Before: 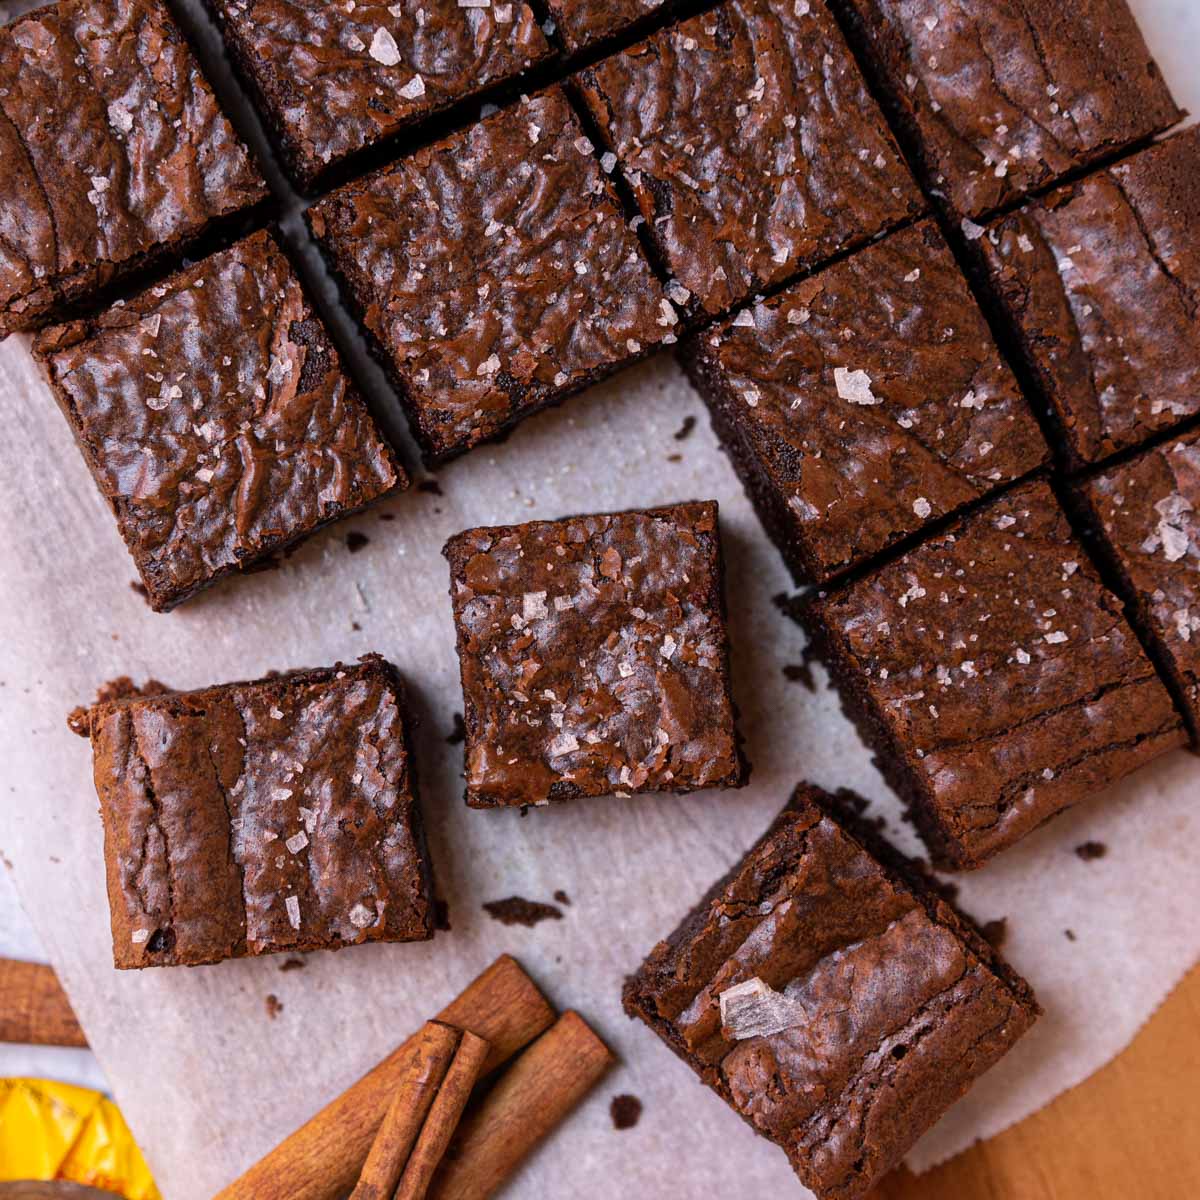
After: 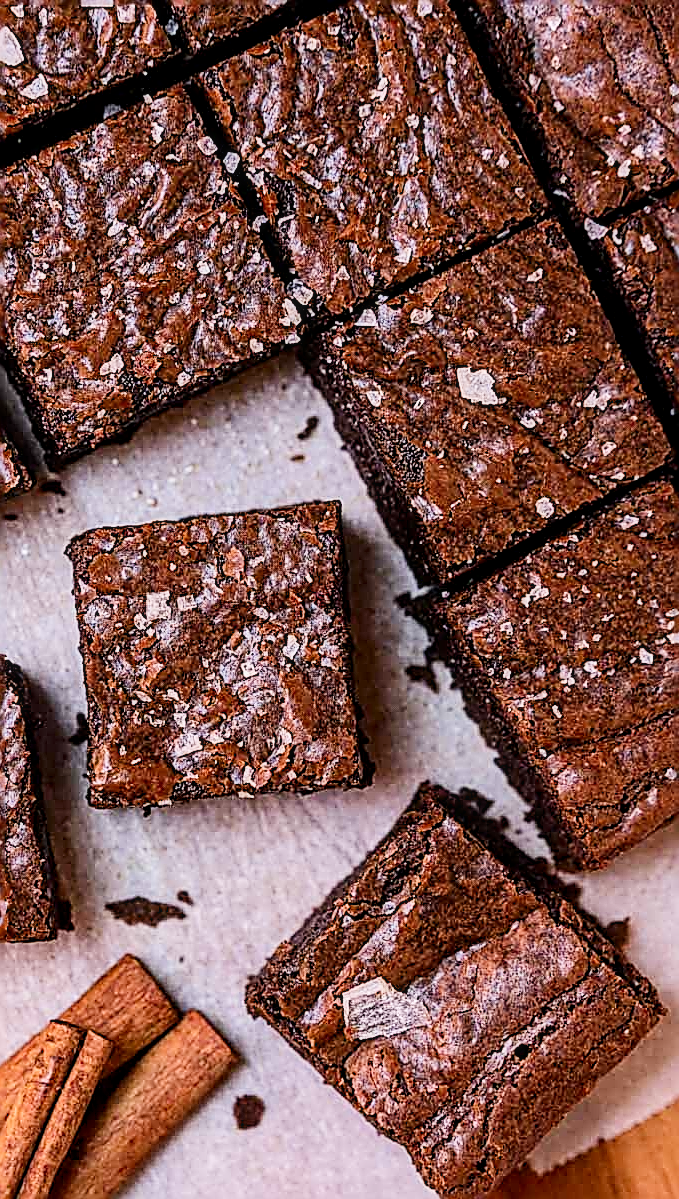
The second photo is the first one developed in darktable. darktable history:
exposure: exposure 0.769 EV, compensate exposure bias true, compensate highlight preservation false
filmic rgb: black relative exposure -16 EV, white relative exposure 4.97 EV, threshold 2.97 EV, hardness 6.24, enable highlight reconstruction true
contrast brightness saturation: contrast 0.15, brightness -0.01, saturation 0.098
tone equalizer: edges refinement/feathering 500, mask exposure compensation -1.57 EV, preserve details no
crop: left 31.469%, top 0.008%, right 11.879%
local contrast: on, module defaults
sharpen: amount 1.991
